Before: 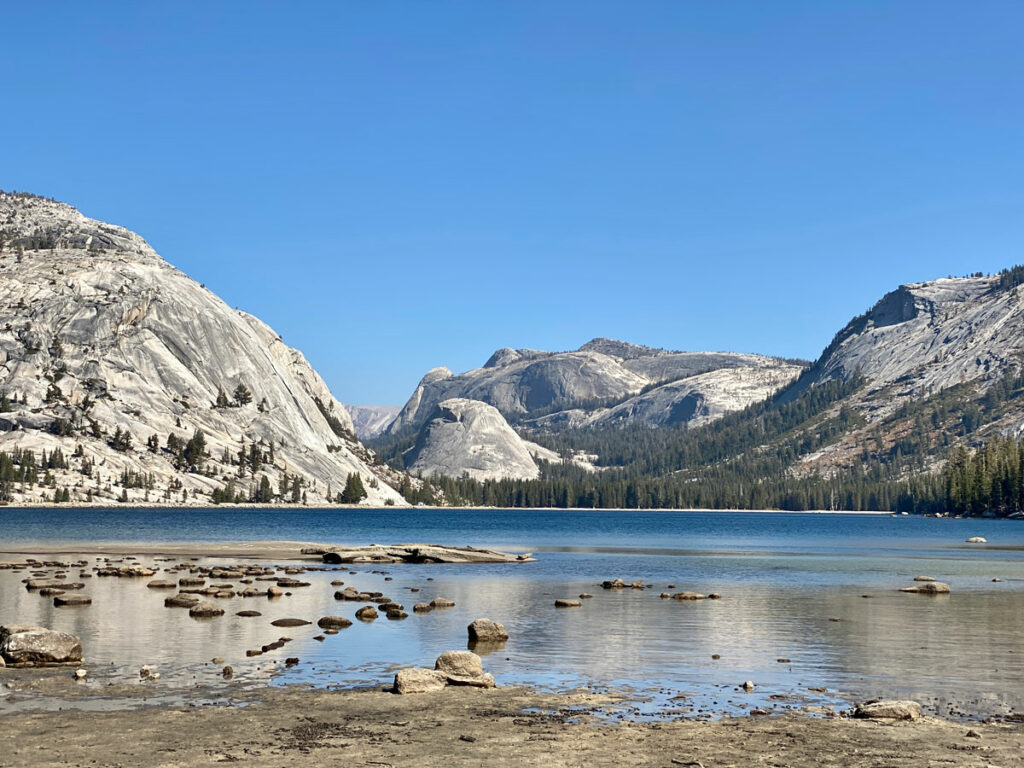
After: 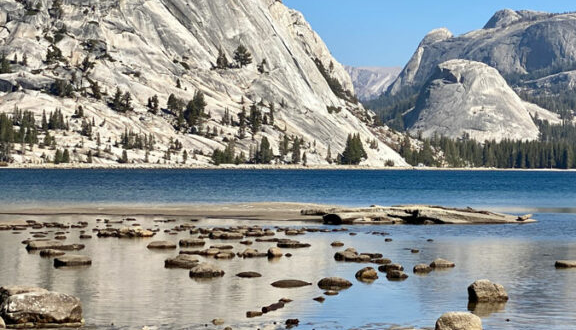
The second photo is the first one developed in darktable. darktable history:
crop: top 44.17%, right 43.68%, bottom 12.734%
